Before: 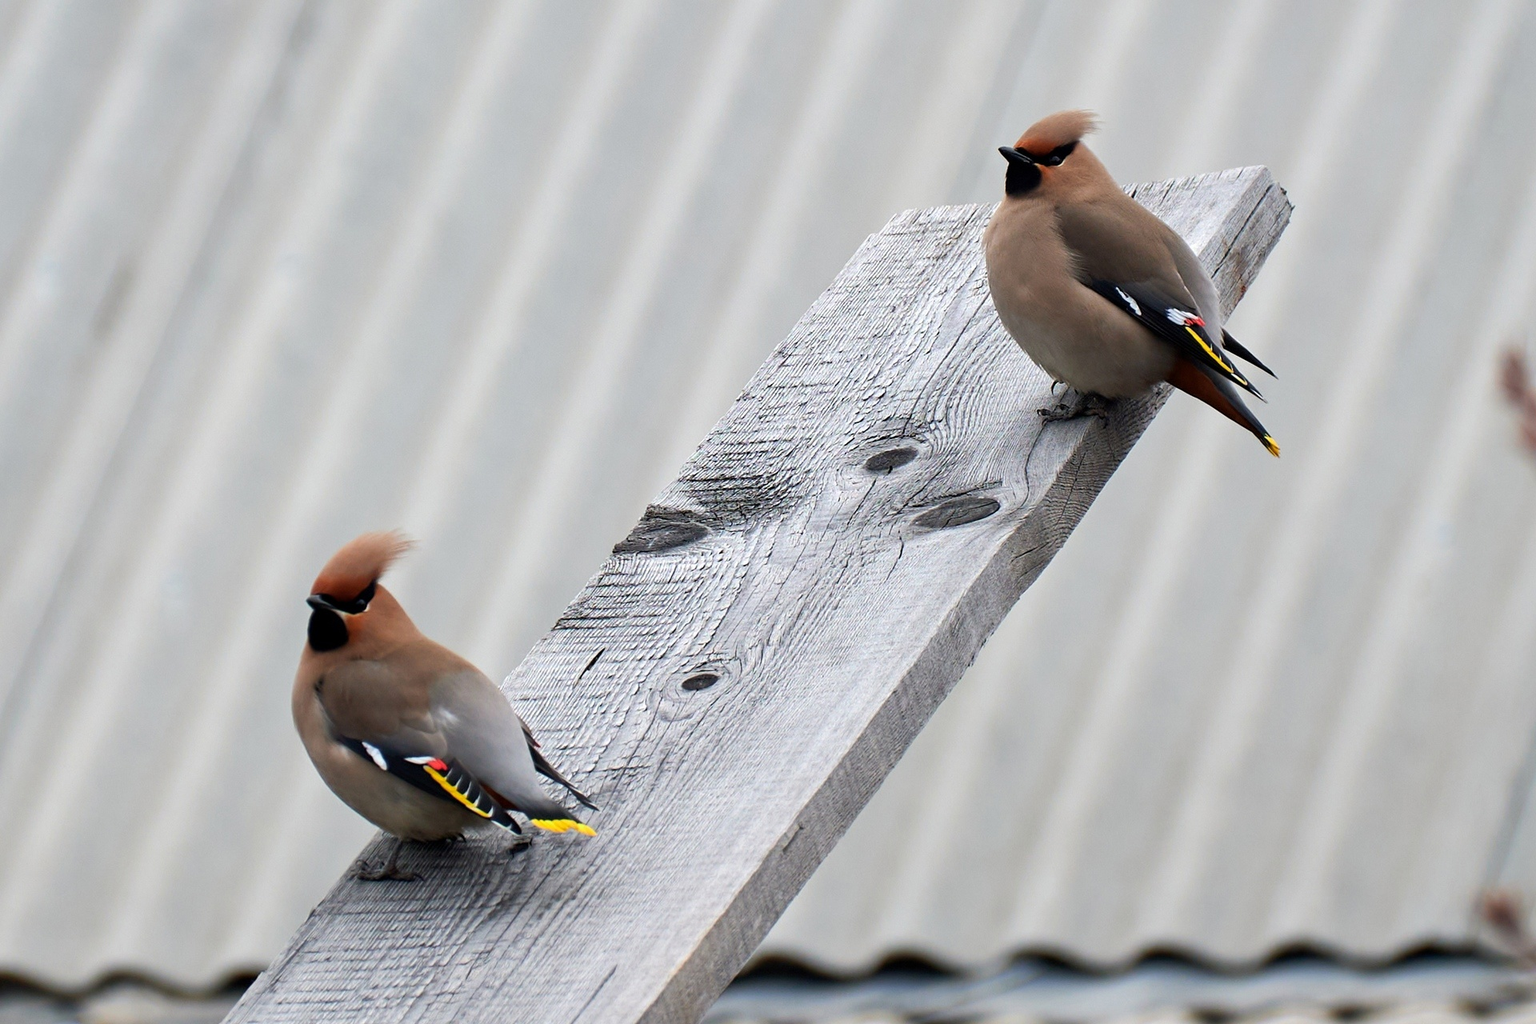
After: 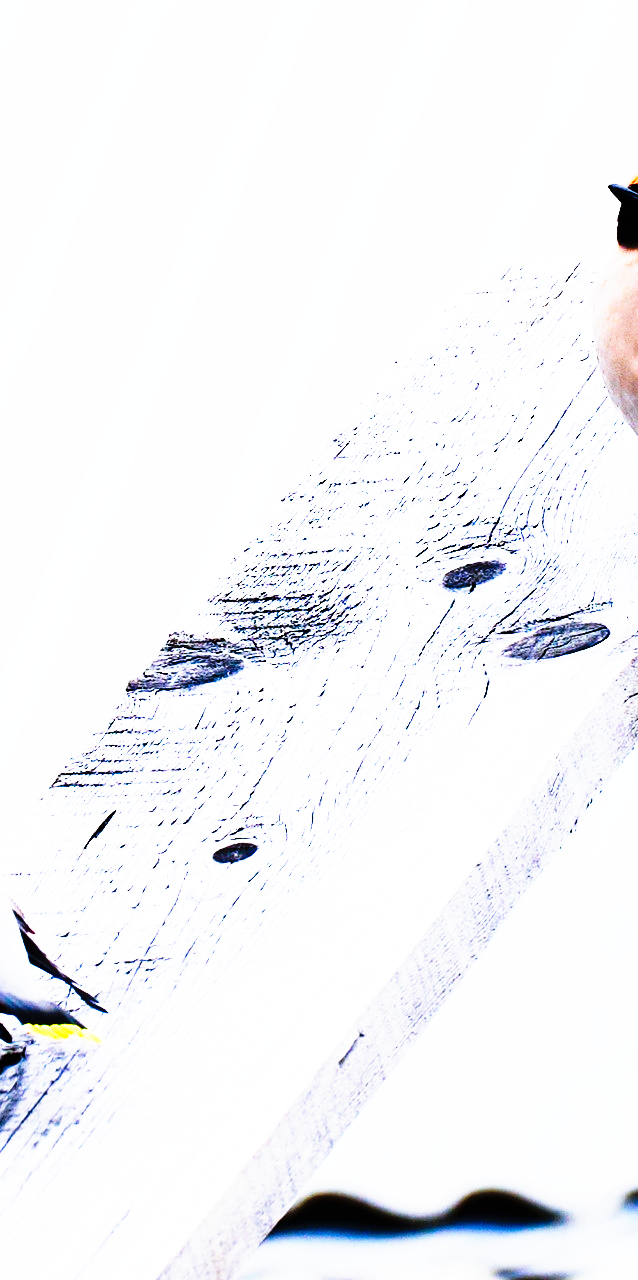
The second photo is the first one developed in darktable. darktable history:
tone curve: curves: ch0 [(0, 0) (0.003, 0.003) (0.011, 0.006) (0.025, 0.01) (0.044, 0.015) (0.069, 0.02) (0.1, 0.027) (0.136, 0.036) (0.177, 0.05) (0.224, 0.07) (0.277, 0.12) (0.335, 0.208) (0.399, 0.334) (0.468, 0.473) (0.543, 0.636) (0.623, 0.795) (0.709, 0.907) (0.801, 0.97) (0.898, 0.989) (1, 1)], preserve colors none
base curve: curves: ch0 [(0, 0) (0.007, 0.004) (0.027, 0.03) (0.046, 0.07) (0.207, 0.54) (0.442, 0.872) (0.673, 0.972) (1, 1)], preserve colors none
white balance: red 0.967, blue 1.119, emerald 0.756
crop: left 33.36%, right 33.36%
